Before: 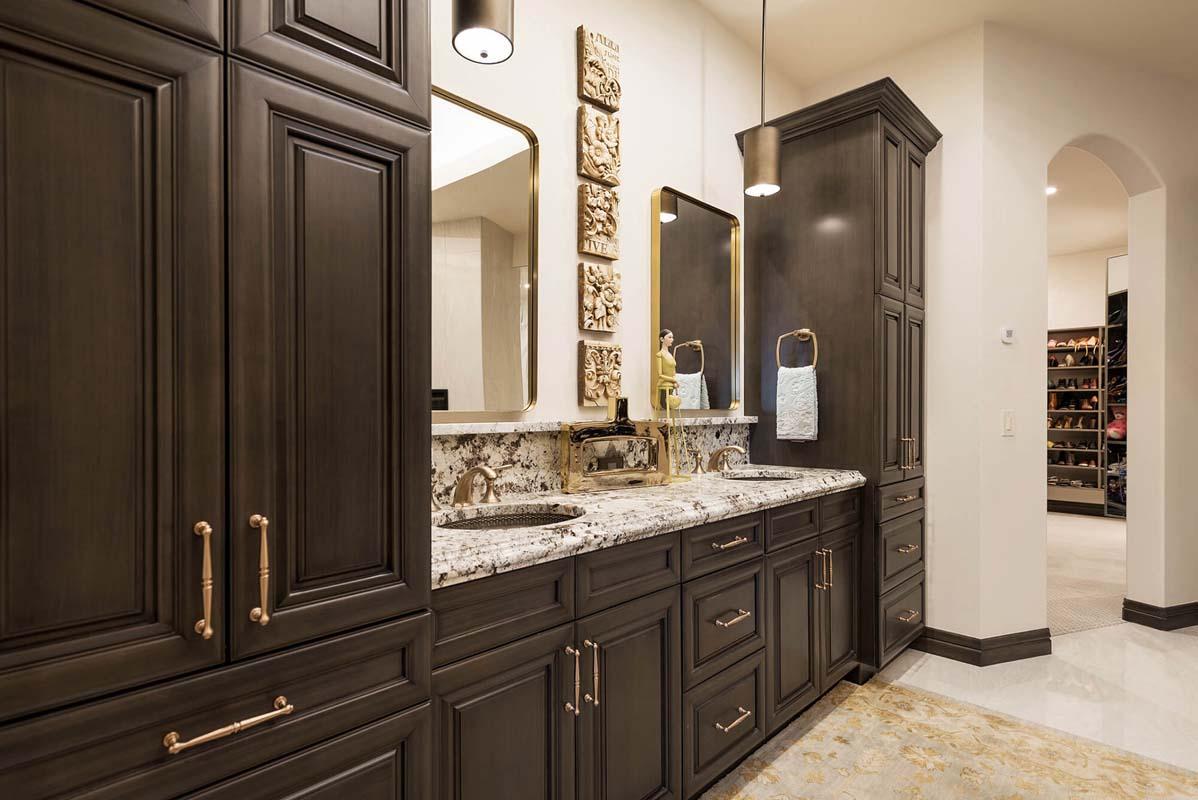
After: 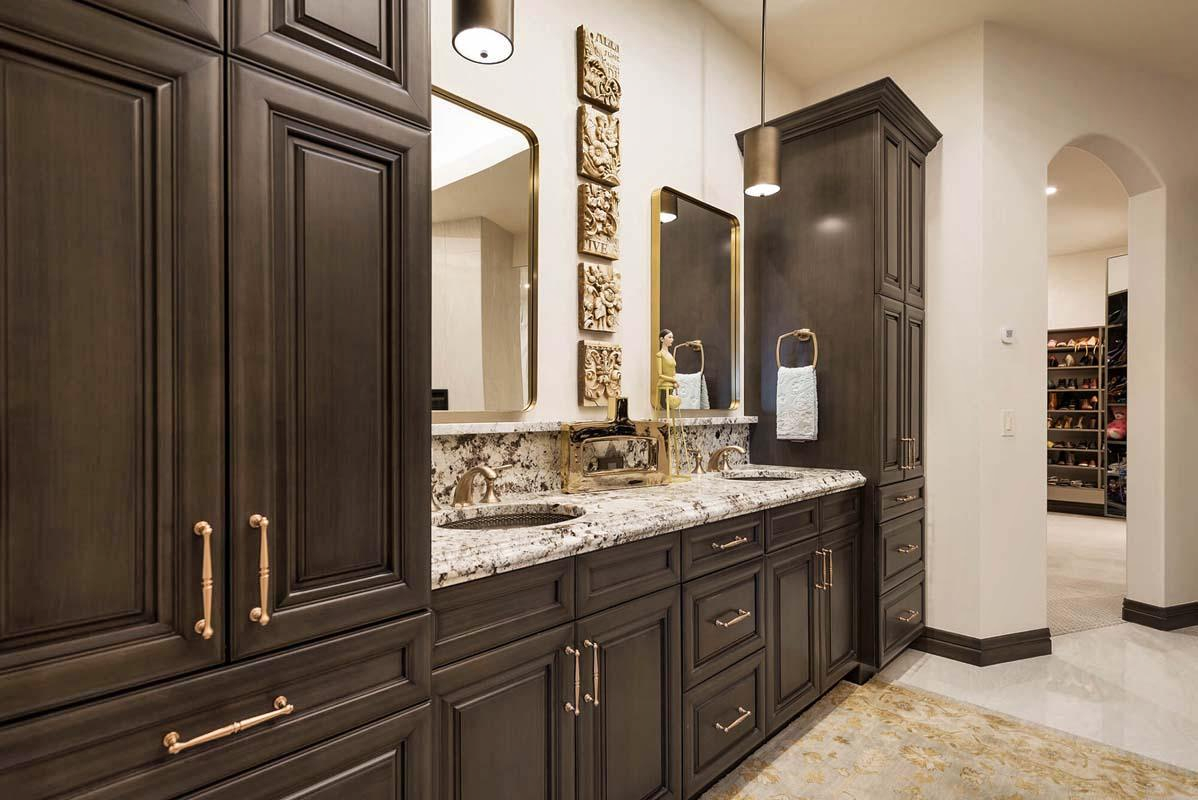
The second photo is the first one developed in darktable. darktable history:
color balance: on, module defaults
shadows and highlights: radius 118.69, shadows 42.21, highlights -61.56, soften with gaussian
